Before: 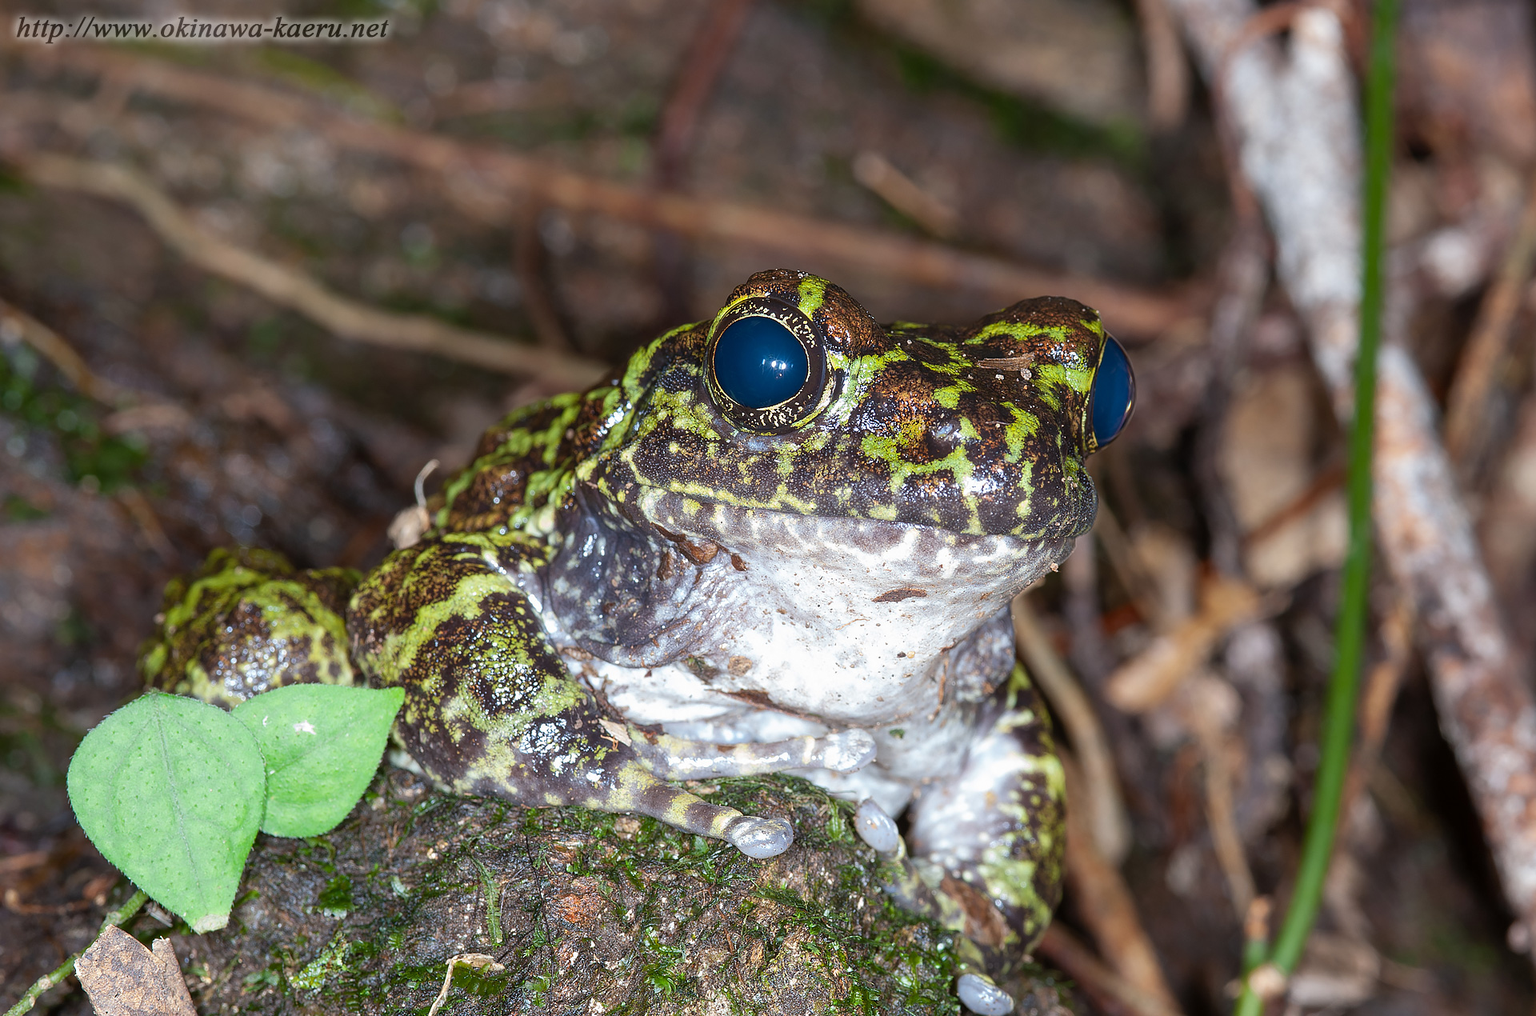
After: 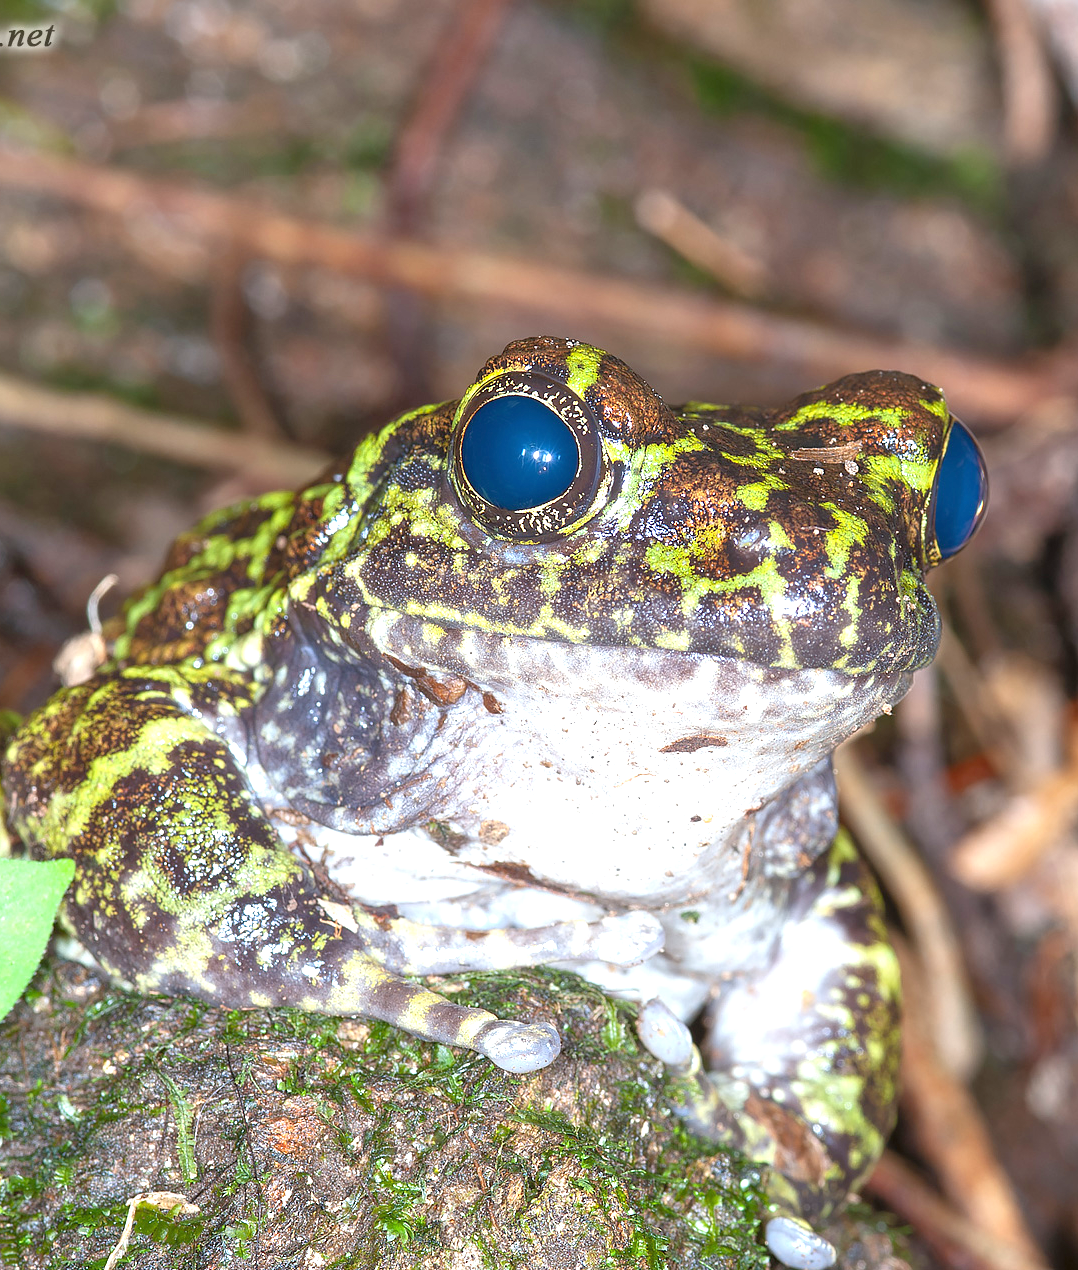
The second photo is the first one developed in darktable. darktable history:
exposure: black level correction 0, exposure 0.696 EV, compensate highlight preservation false
crop and rotate: left 22.467%, right 21.359%
tone equalizer: -8 EV 1.04 EV, -7 EV 1.03 EV, -6 EV 0.967 EV, -5 EV 1.02 EV, -4 EV 1.04 EV, -3 EV 0.74 EV, -2 EV 0.517 EV, -1 EV 0.255 EV
